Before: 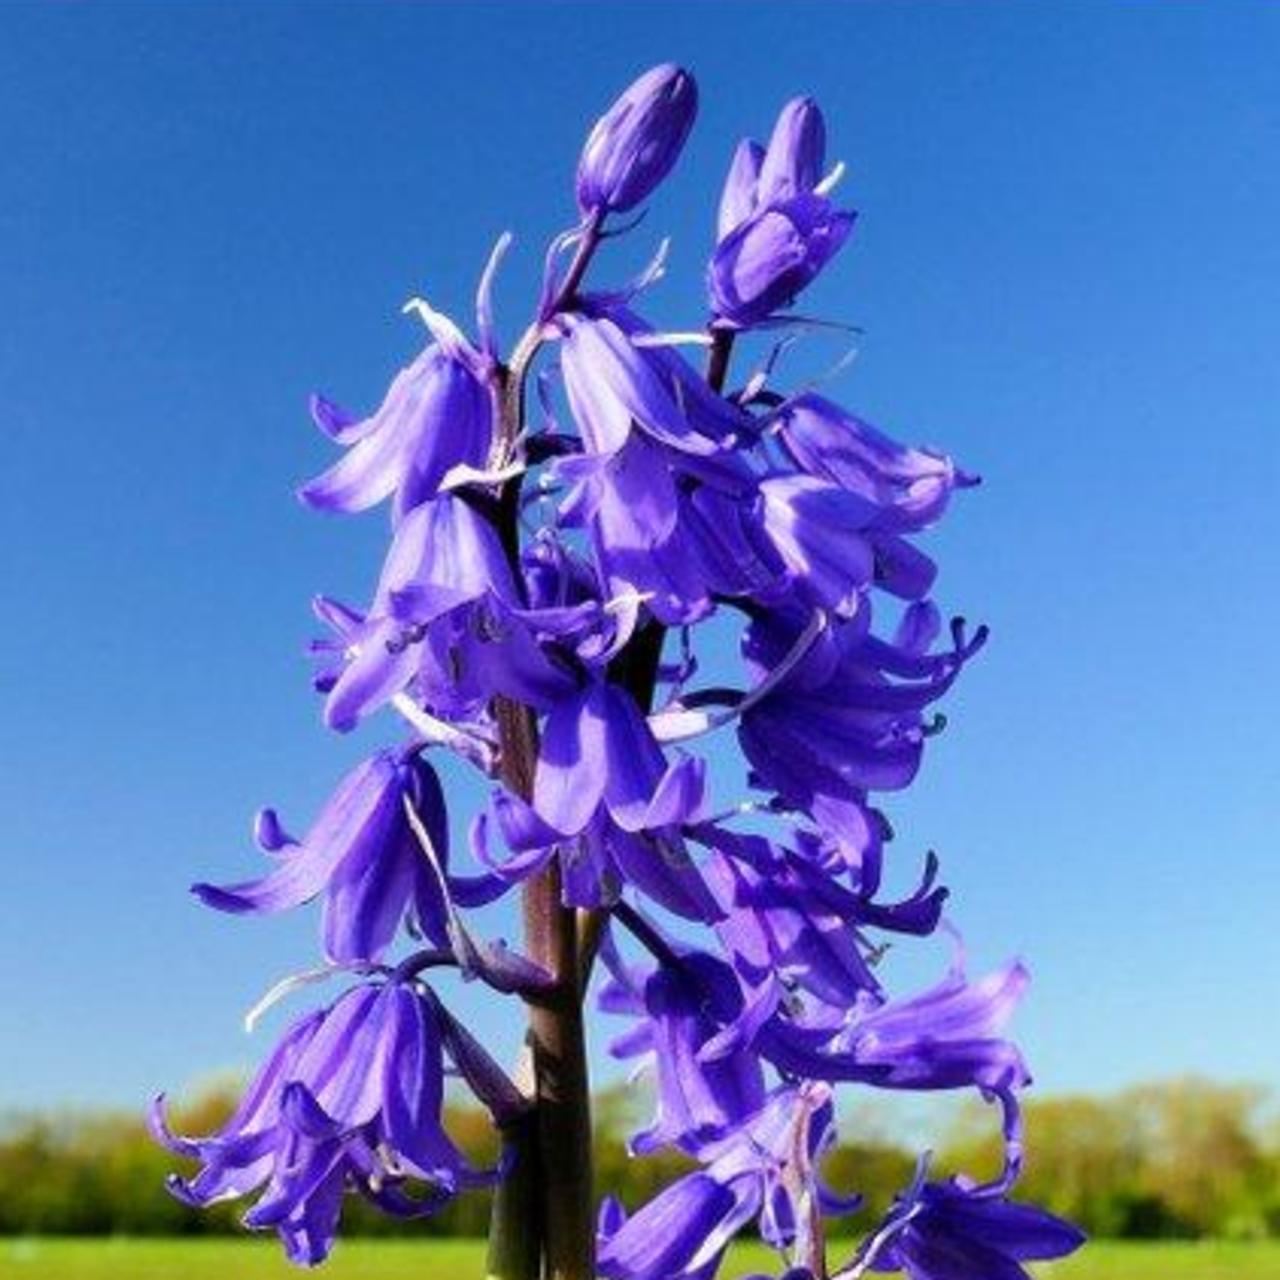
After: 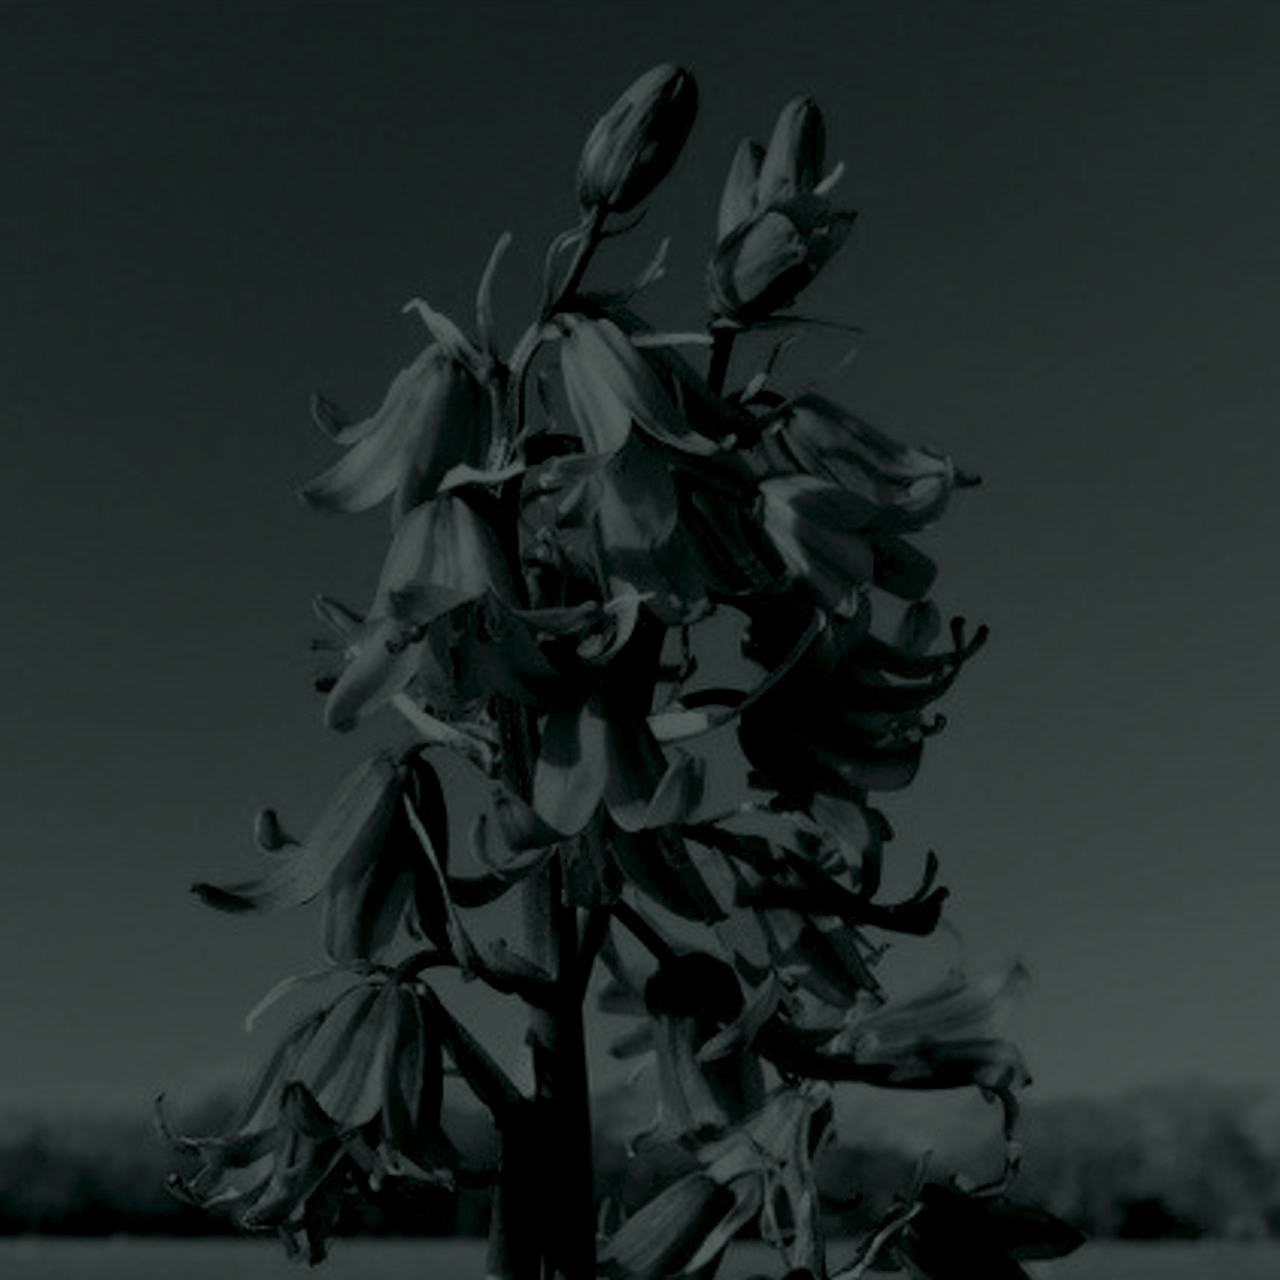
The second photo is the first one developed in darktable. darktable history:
colorize #4: hue 14.4°, saturation 36%, lightness 8.76%, version 1 | blend: blend mode color, opacity 100%; mask: uniform (no mask)
channel mixer #4: red [0, 0, 0, 0.964, 0, 0, 0], green [0 ×4, 1.072, 0, 0], blue [0 ×5, 1.12, 0]
colorize #3: hue 43.2°, saturation 12%, lightness 8.37%, version 1 | blend: blend mode color, opacity 100%; mask: uniform (no mask)
colorize #2: hue 90°, saturation 26%, lightness 7.57%, version 1 | blend: blend mode color, opacity 100%; mask: uniform (no mask)
channel mixer #2: red [0, 0, 0, 1.235, 0, 0, 0], green [0 ×4, 1.072, 0, 0], blue [0 ×5, 1.012, 0]
colorize #1: hue 90°, saturation 19%, lightness 1.2%, version 1 | blend: blend mode color, opacity 100%; mask: uniform (no mask)
channel mixer #1: red [0, 0, 0, 1.155, 0, 0, 0], green [0 ×4, 1.072, 0, 0], blue [0 ×5, 1.008, 0]
colorize: hue 90°, saturation 19%, lightness 1.59%, version 1 | blend: blend mode color, opacity 100%; mask: uniform (no mask)
channel mixer: red [0, 0, 0, 1.127, 0, 0, 0], green [0 ×4, 1.072, 0, 0], blue [0 ×5, 1.008, 0]
